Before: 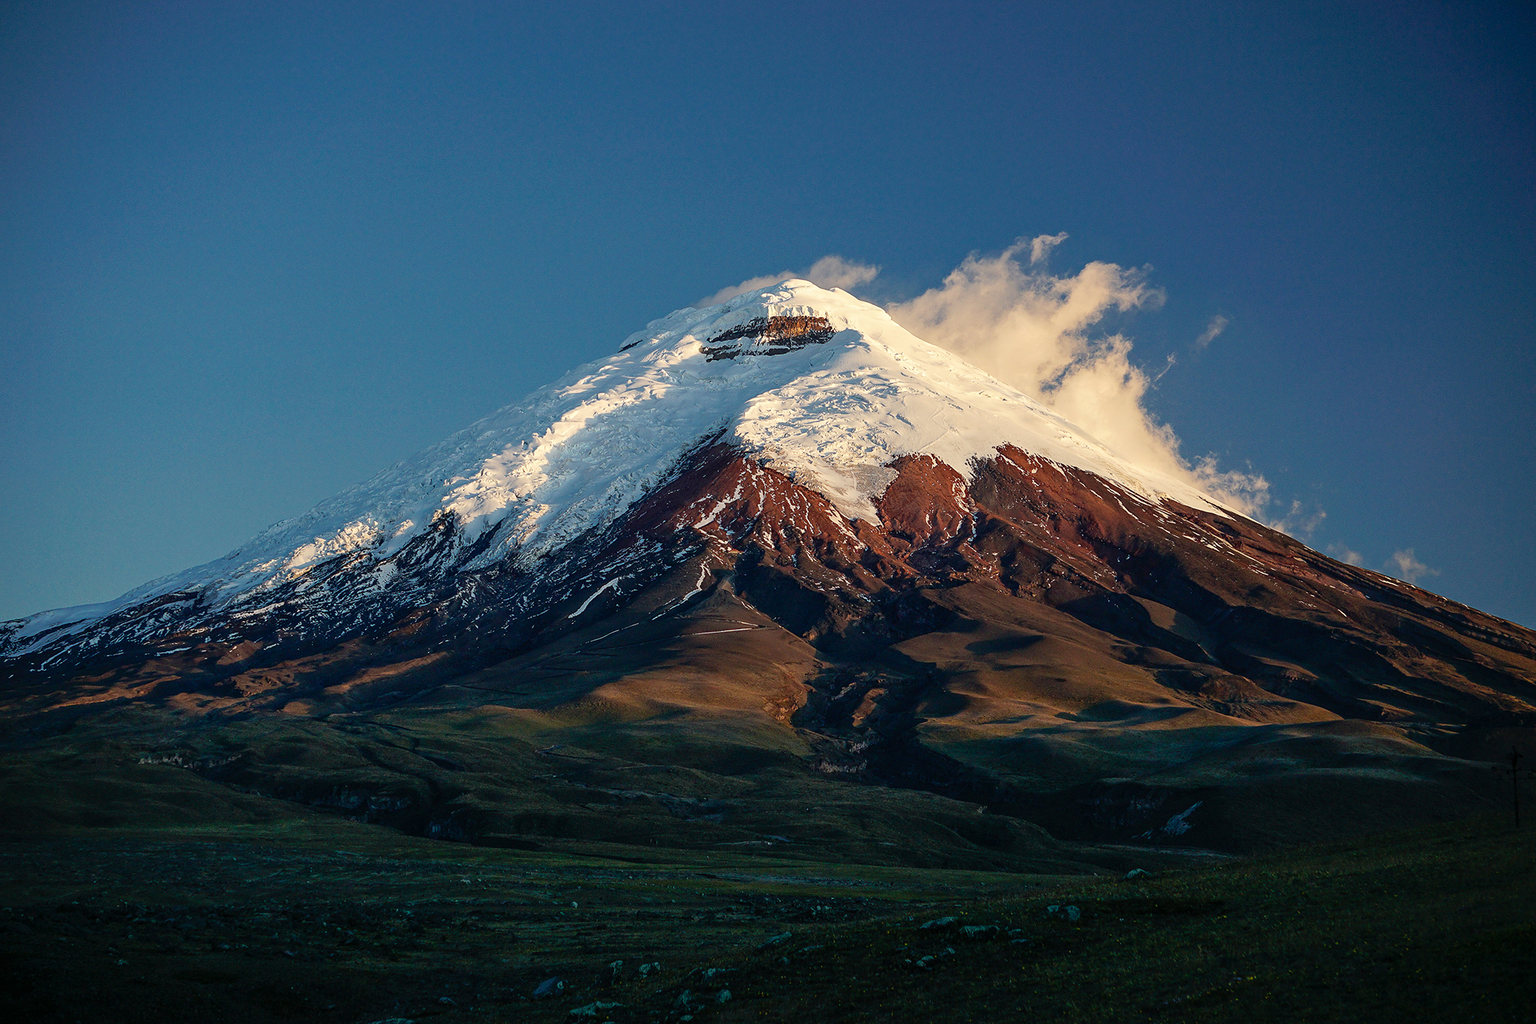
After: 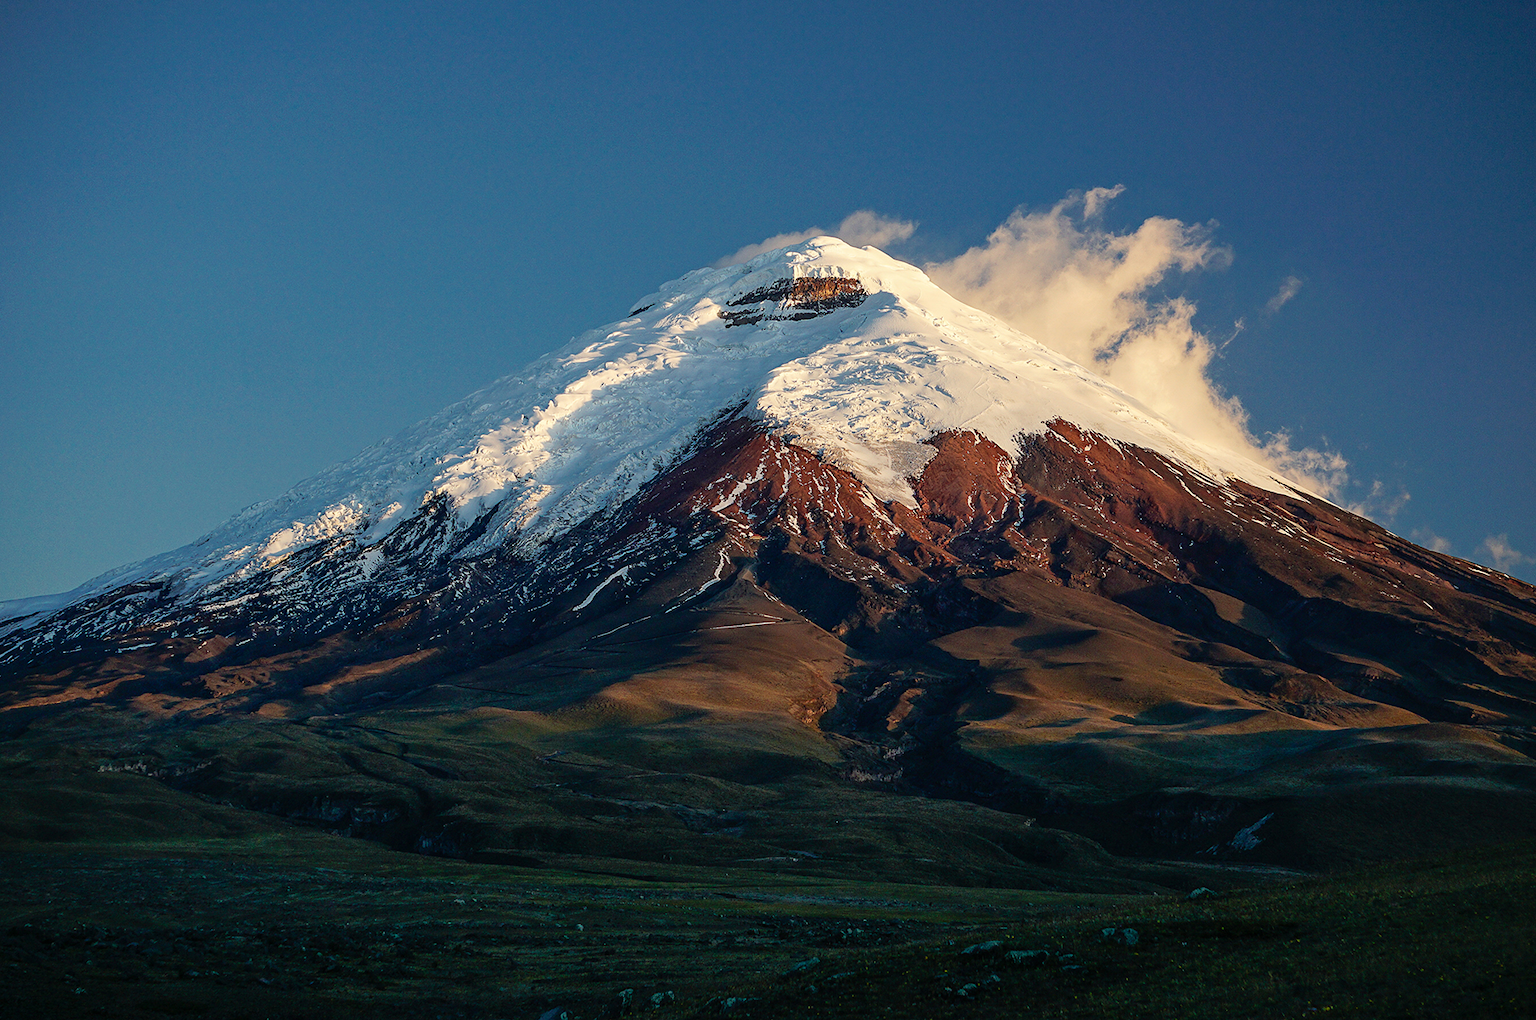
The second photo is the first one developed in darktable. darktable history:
crop: left 3.282%, top 6.417%, right 6.21%, bottom 3.267%
